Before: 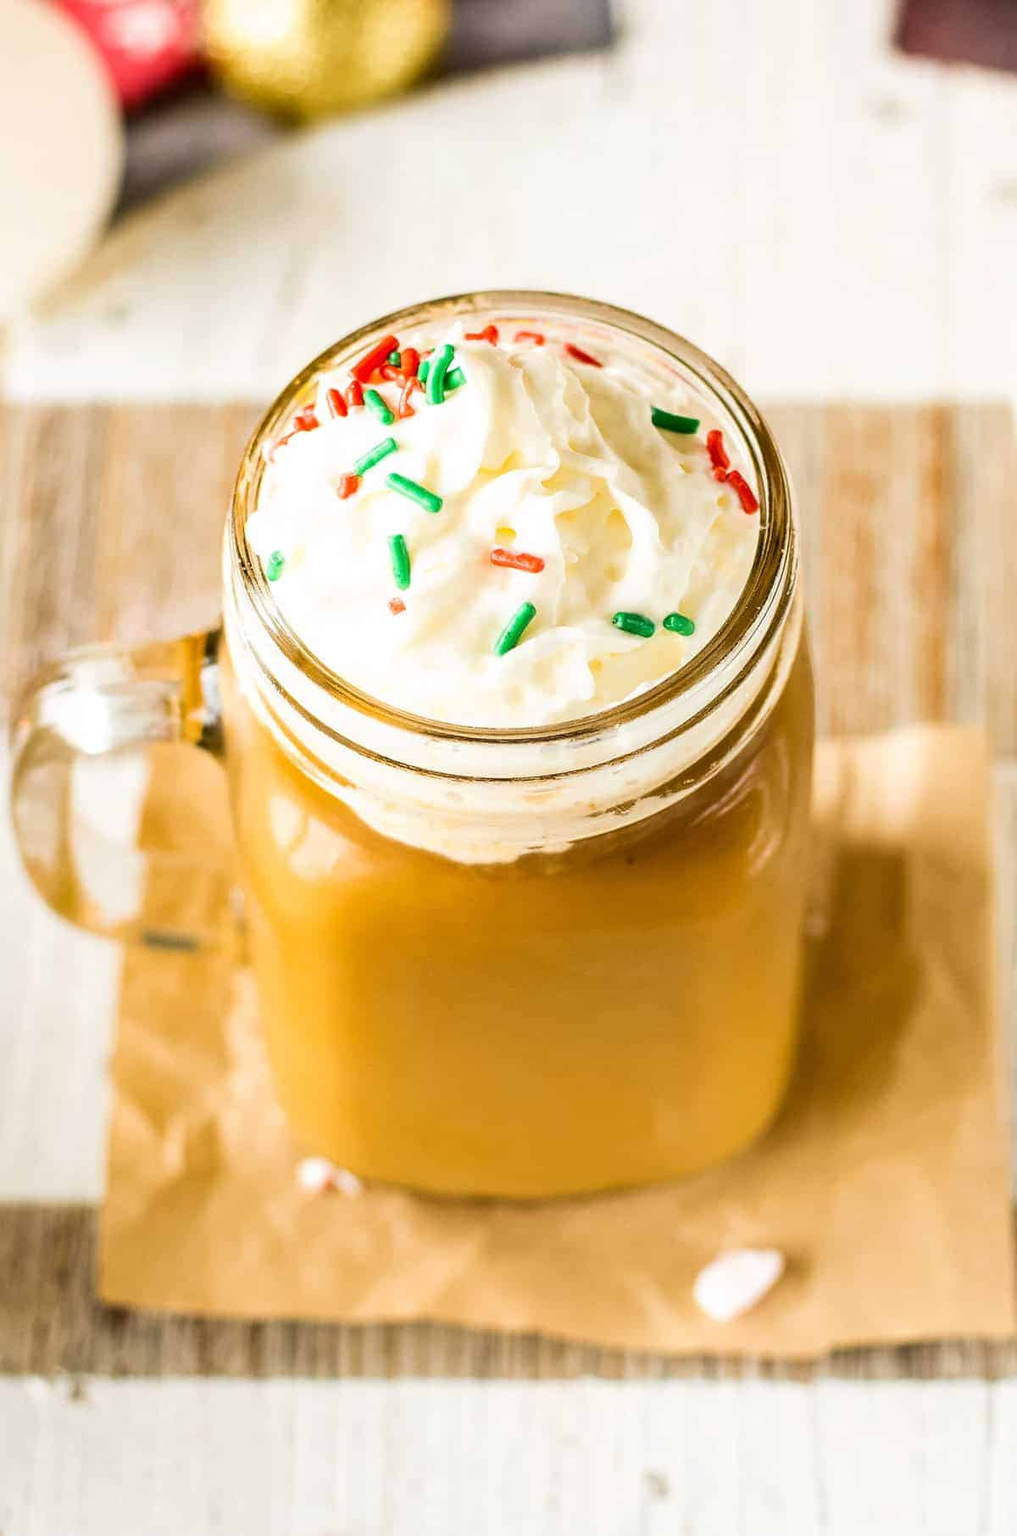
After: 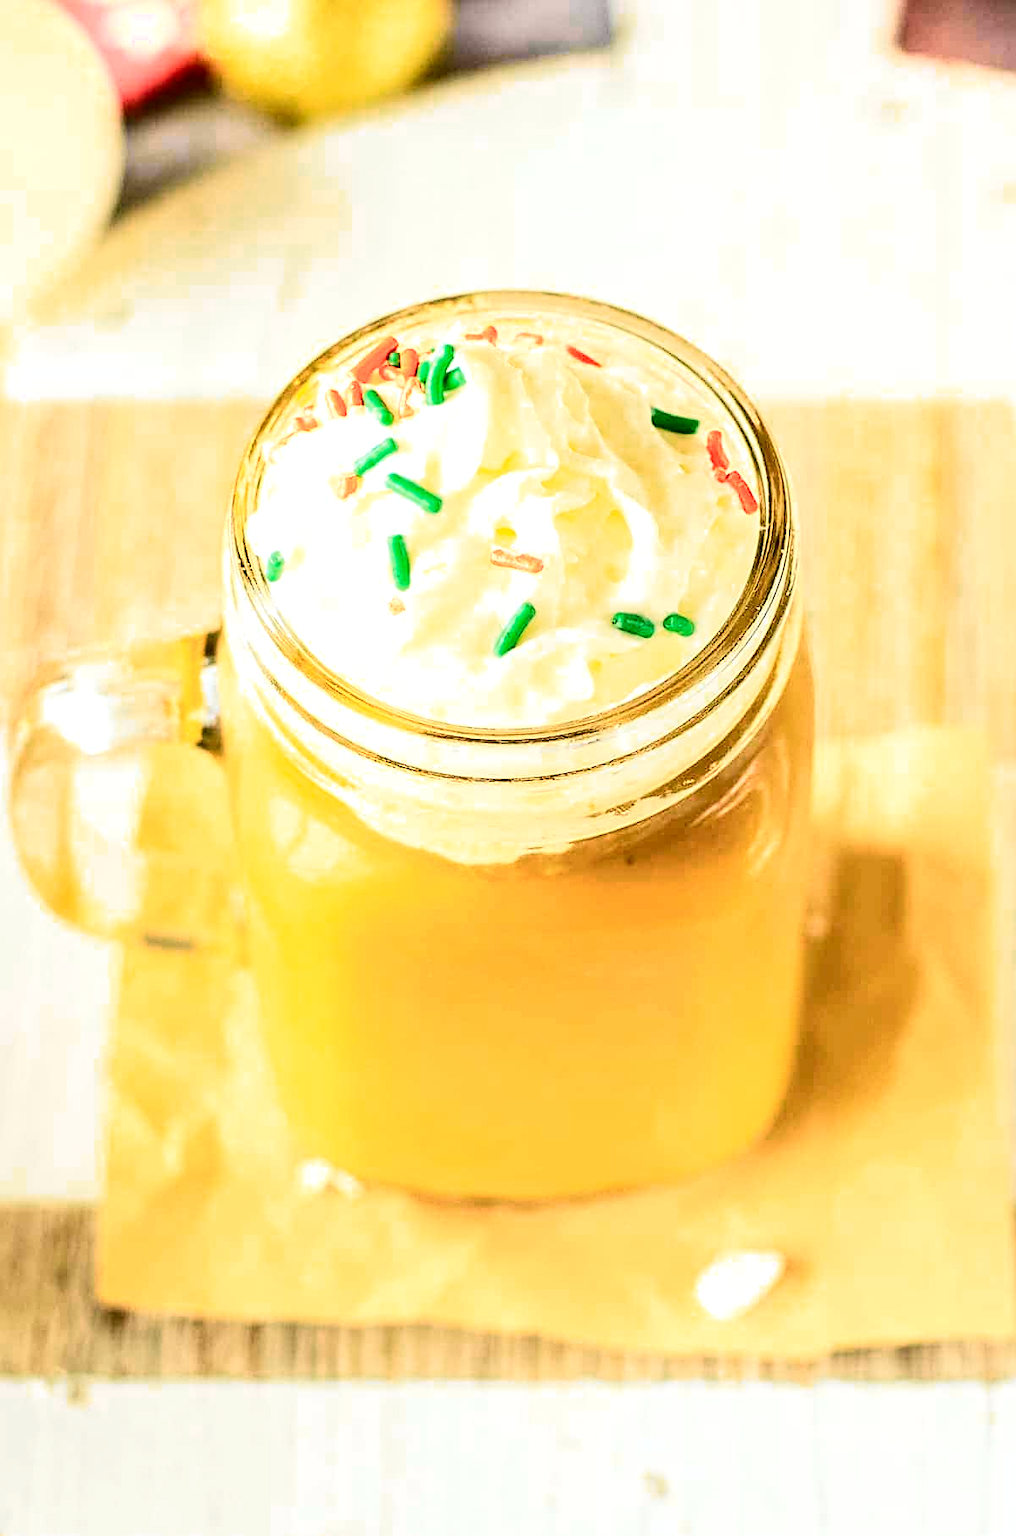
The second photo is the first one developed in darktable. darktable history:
crop and rotate: left 0.154%, bottom 0.009%
tone curve: curves: ch0 [(0, 0.03) (0.113, 0.087) (0.207, 0.184) (0.515, 0.612) (0.712, 0.793) (1, 0.946)]; ch1 [(0, 0) (0.172, 0.123) (0.317, 0.279) (0.414, 0.382) (0.476, 0.479) (0.505, 0.498) (0.534, 0.534) (0.621, 0.65) (0.709, 0.764) (1, 1)]; ch2 [(0, 0) (0.411, 0.424) (0.505, 0.505) (0.521, 0.524) (0.537, 0.57) (0.65, 0.699) (1, 1)], color space Lab, independent channels
sharpen: on, module defaults
color zones: curves: ch0 [(0, 0.465) (0.092, 0.596) (0.289, 0.464) (0.429, 0.453) (0.571, 0.464) (0.714, 0.455) (0.857, 0.462) (1, 0.465)]
contrast brightness saturation: saturation -0.054
exposure: exposure 0.586 EV, compensate highlight preservation false
